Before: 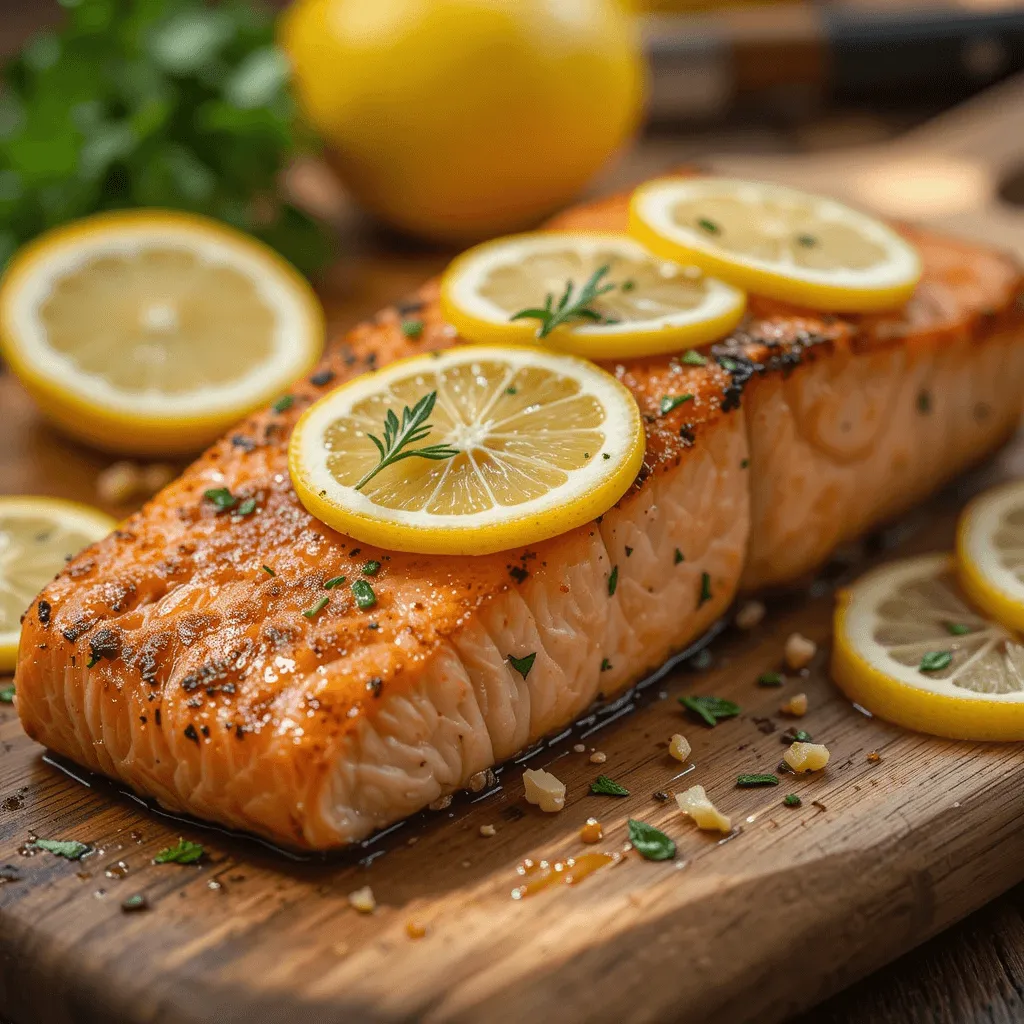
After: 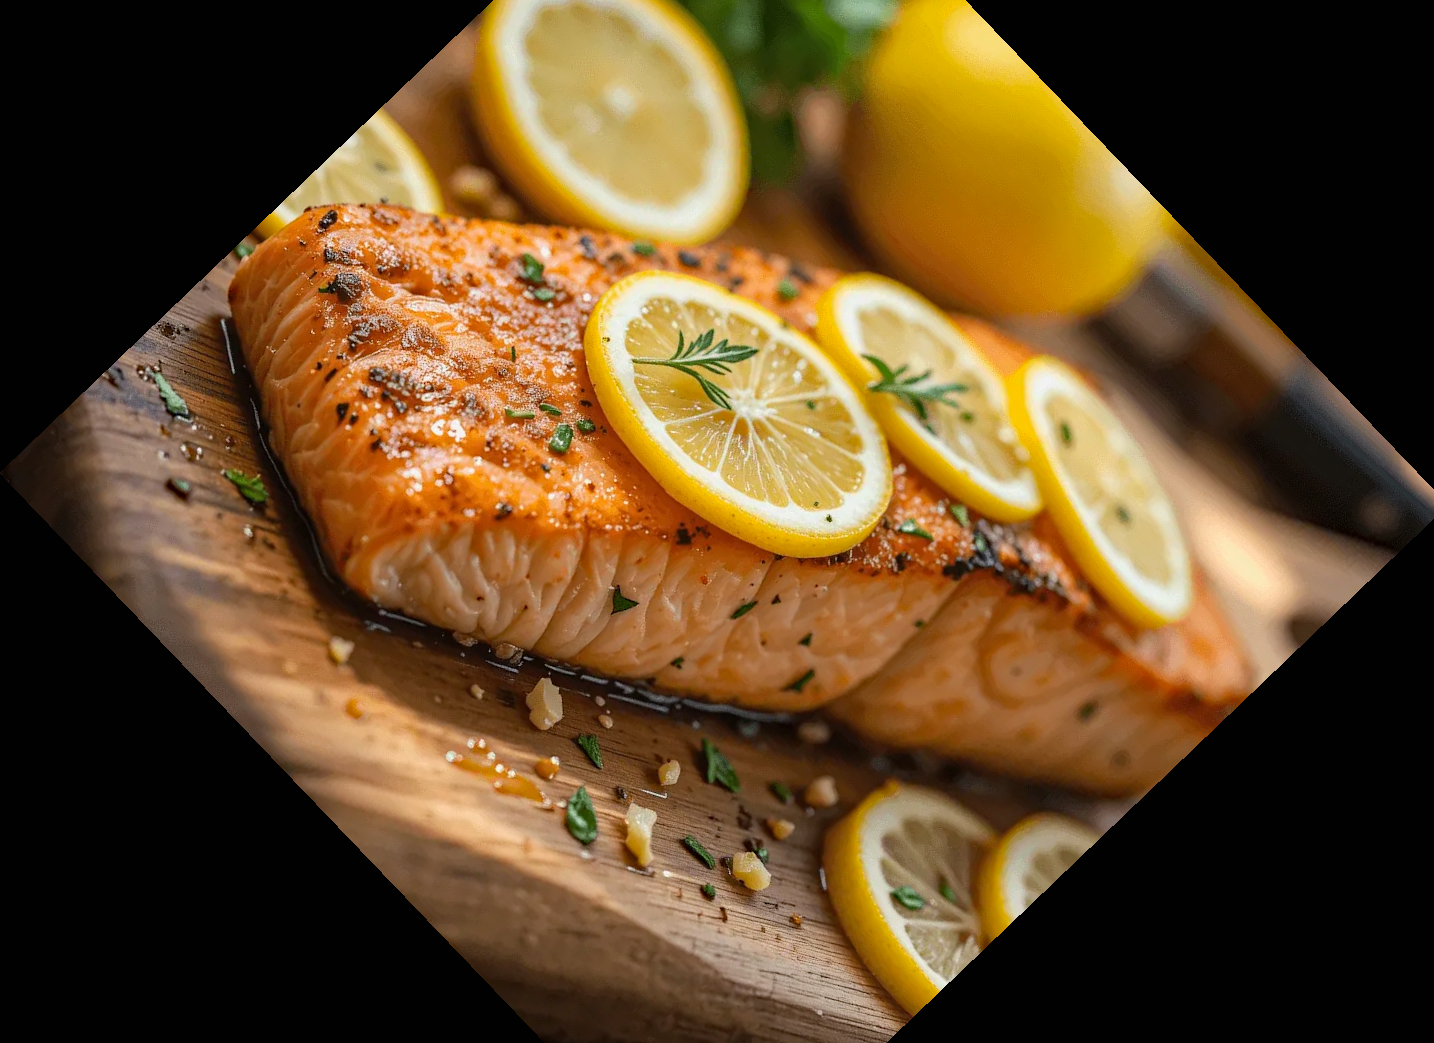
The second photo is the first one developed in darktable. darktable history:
crop and rotate: angle -46.26°, top 16.234%, right 0.912%, bottom 11.704%
haze removal: compatibility mode true, adaptive false
white balance: red 0.976, blue 1.04
exposure: black level correction 0, compensate exposure bias true, compensate highlight preservation false
tone curve: curves: ch0 [(0, 0) (0.641, 0.691) (1, 1)]
color correction: saturation 0.99
